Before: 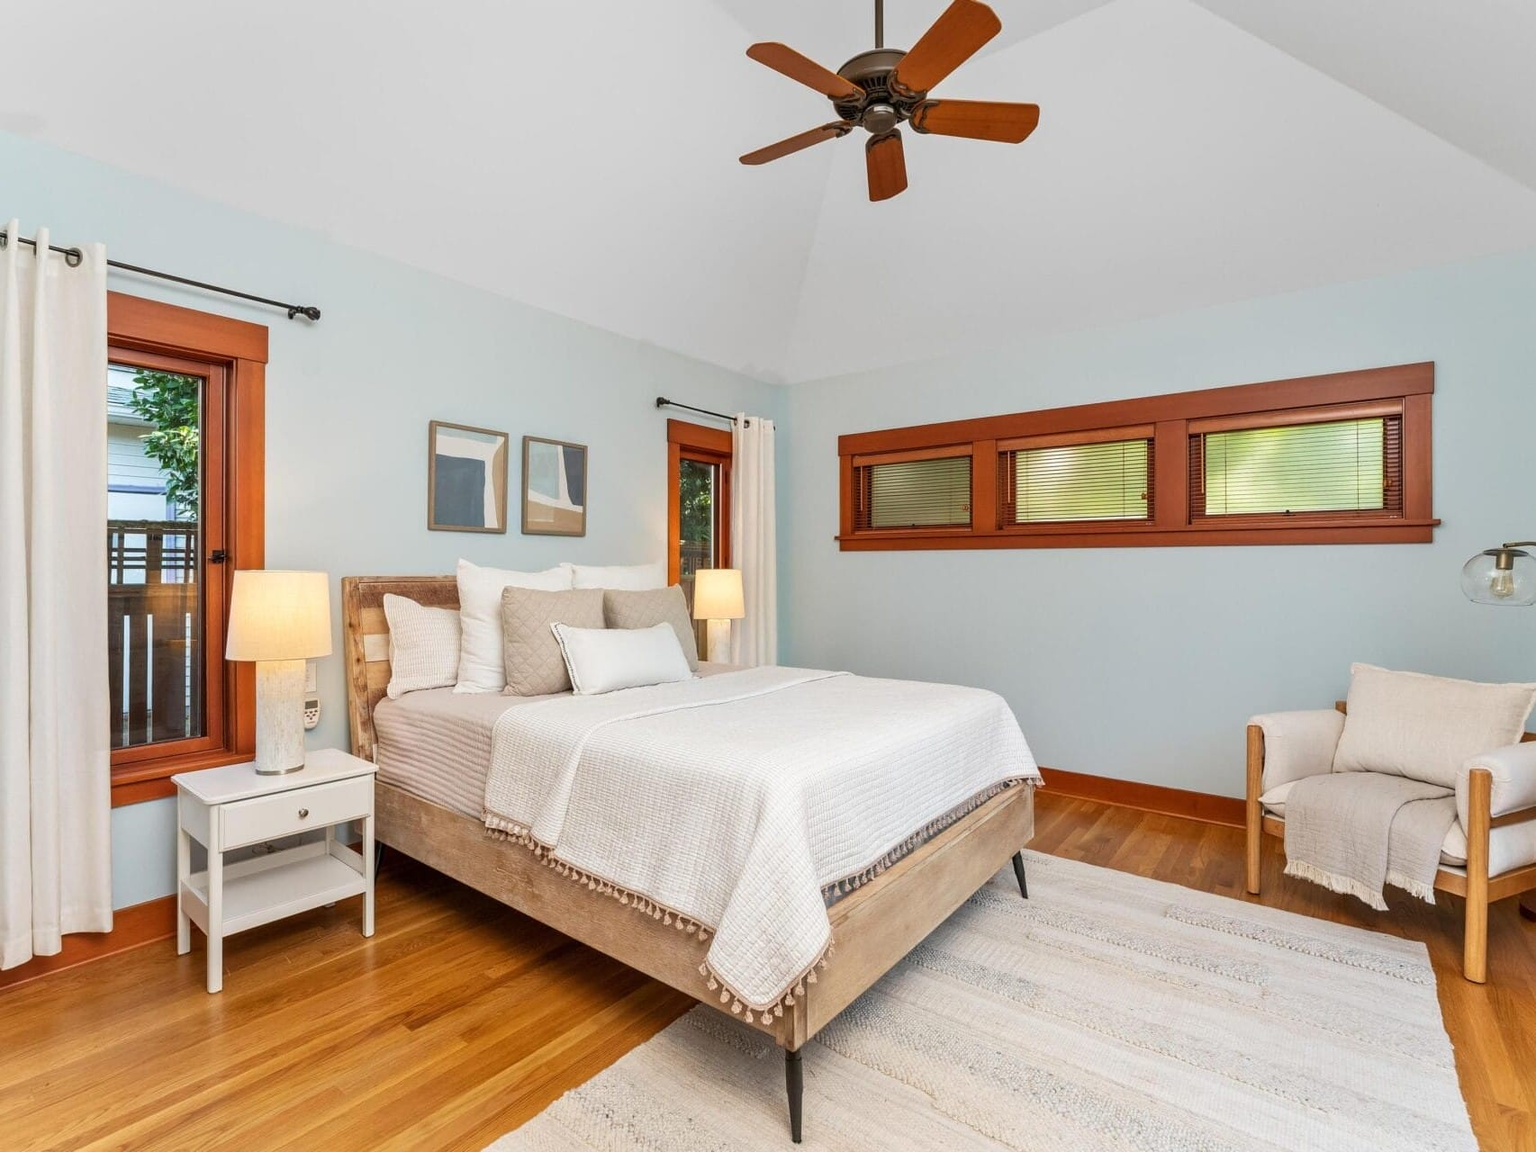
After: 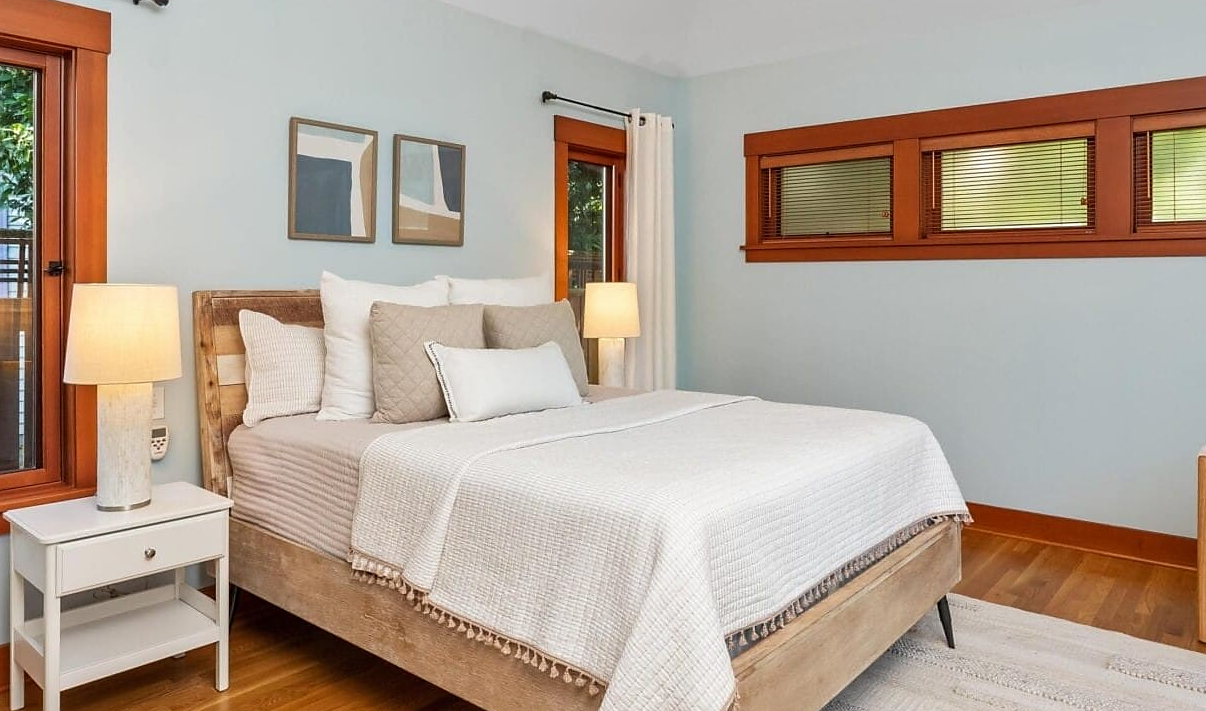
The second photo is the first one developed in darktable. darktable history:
shadows and highlights: shadows 37.4, highlights -27.99, soften with gaussian
crop: left 10.982%, top 27.386%, right 18.28%, bottom 17.034%
sharpen: radius 1.458, amount 0.395, threshold 1.746
